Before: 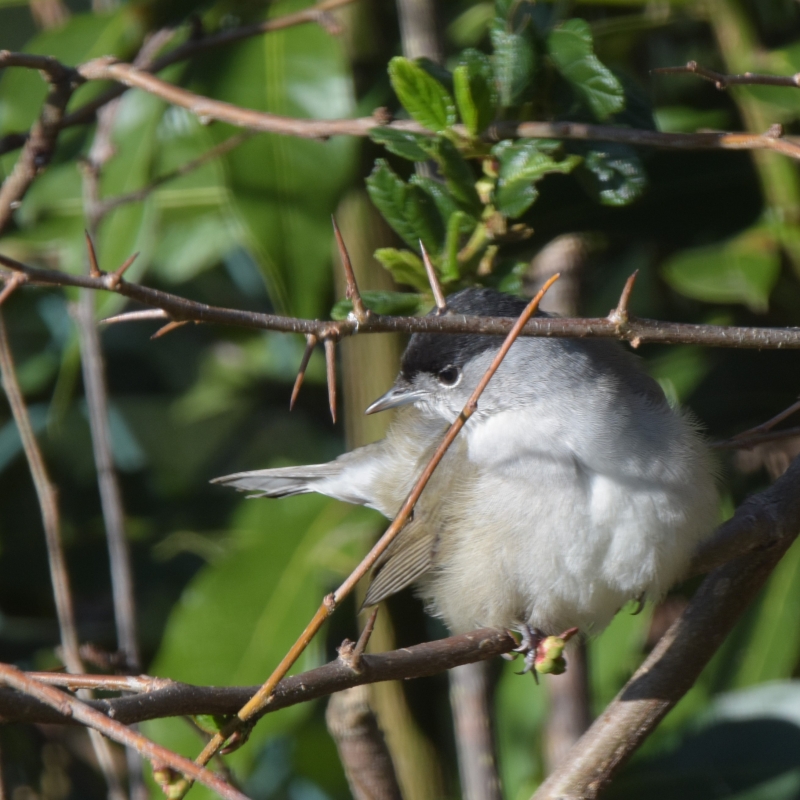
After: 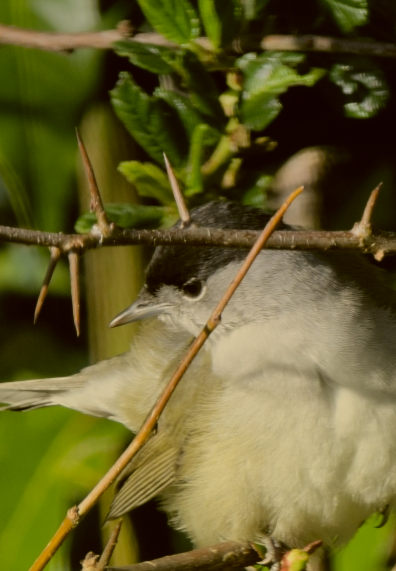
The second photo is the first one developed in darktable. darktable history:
crop: left 32.075%, top 10.976%, right 18.355%, bottom 17.596%
filmic rgb: black relative exposure -7.65 EV, white relative exposure 4.56 EV, hardness 3.61, color science v6 (2022)
graduated density: hue 238.83°, saturation 50%
color correction: highlights a* 0.162, highlights b* 29.53, shadows a* -0.162, shadows b* 21.09
shadows and highlights: shadows 37.27, highlights -28.18, soften with gaussian
